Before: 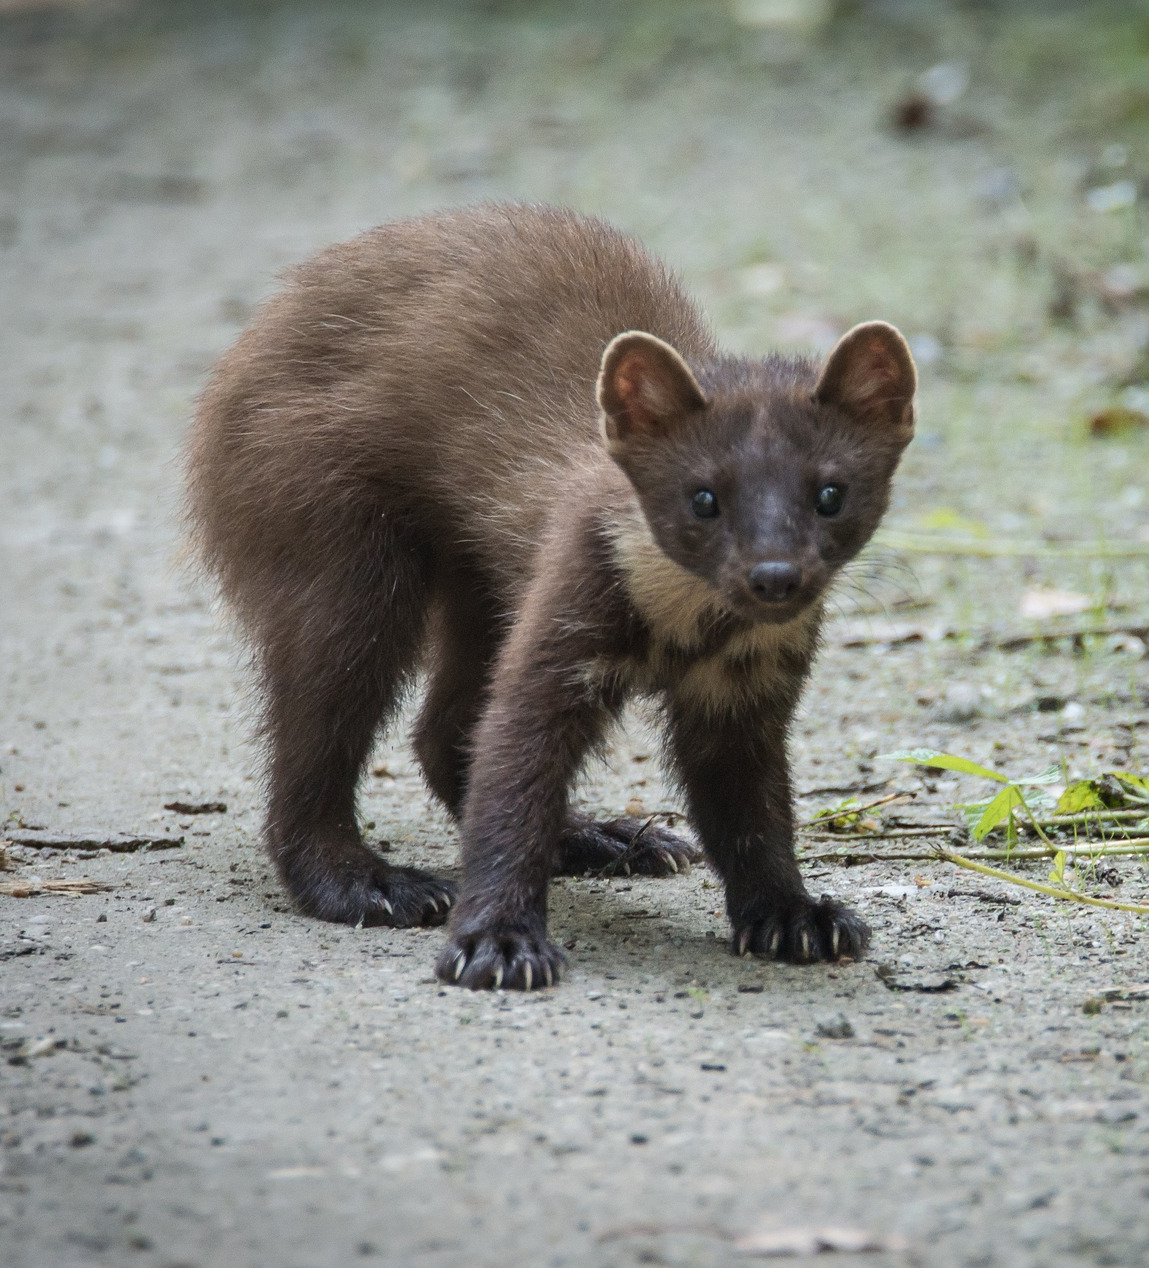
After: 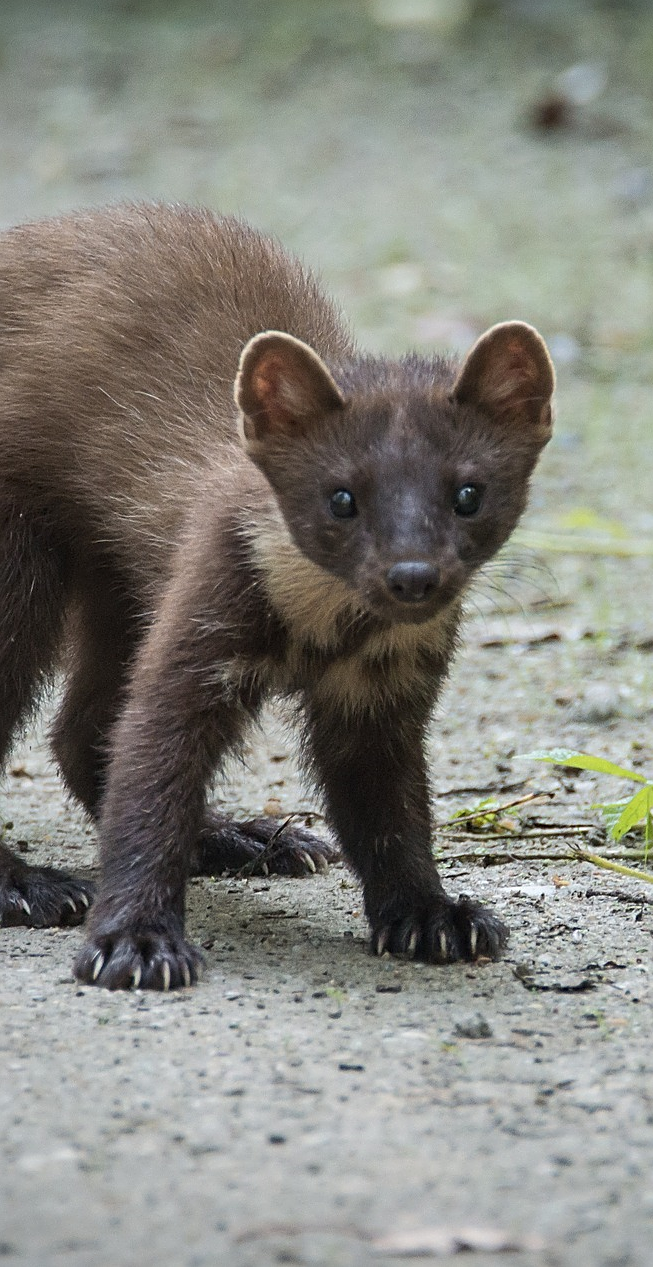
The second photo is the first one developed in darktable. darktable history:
crop: left 31.55%, top 0.007%, right 11.535%
sharpen: on, module defaults
